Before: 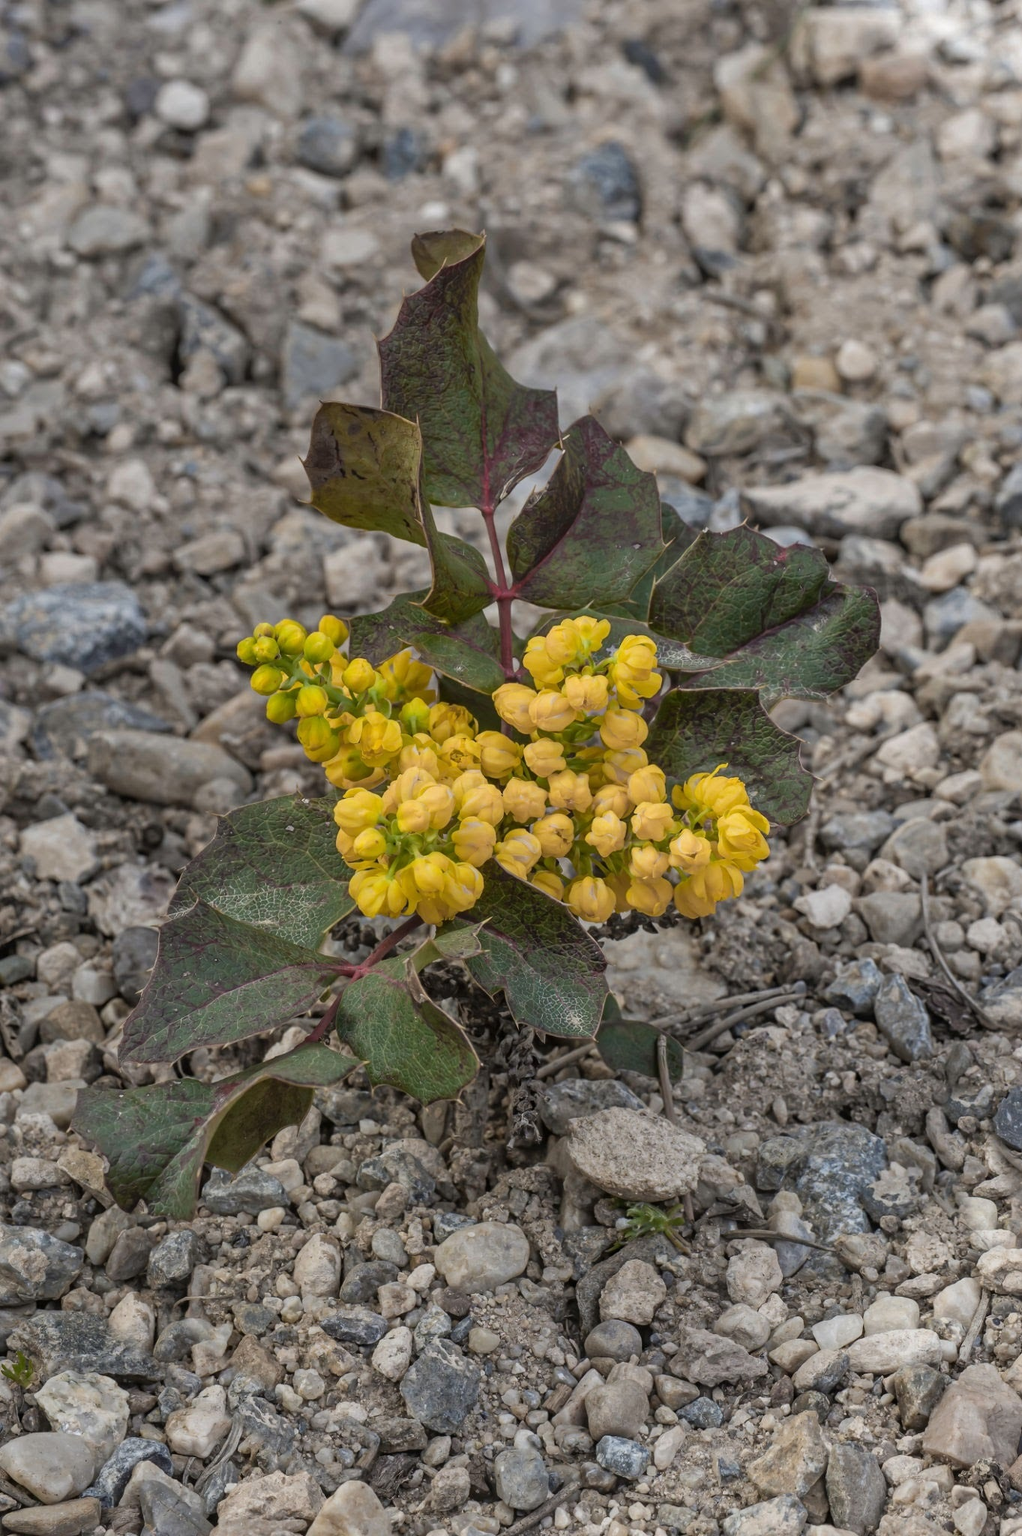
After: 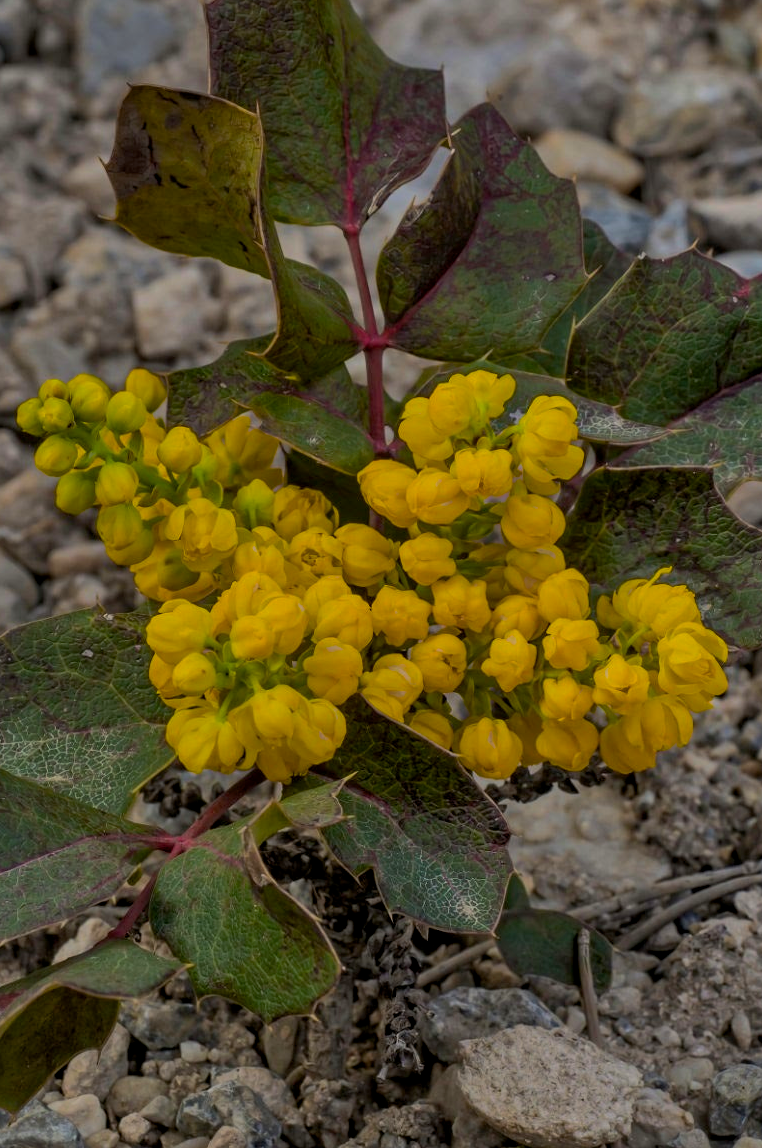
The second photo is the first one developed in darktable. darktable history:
exposure: black level correction 0.009, exposure -0.665 EV, compensate highlight preservation false
crop and rotate: left 21.953%, top 22.057%, right 22.101%, bottom 21.874%
shadows and highlights: shadows 30.58, highlights -63.17, soften with gaussian
color balance rgb: linear chroma grading › shadows -39.824%, linear chroma grading › highlights 40.773%, linear chroma grading › global chroma 44.364%, linear chroma grading › mid-tones -29.587%, perceptual saturation grading › global saturation 29.446%
